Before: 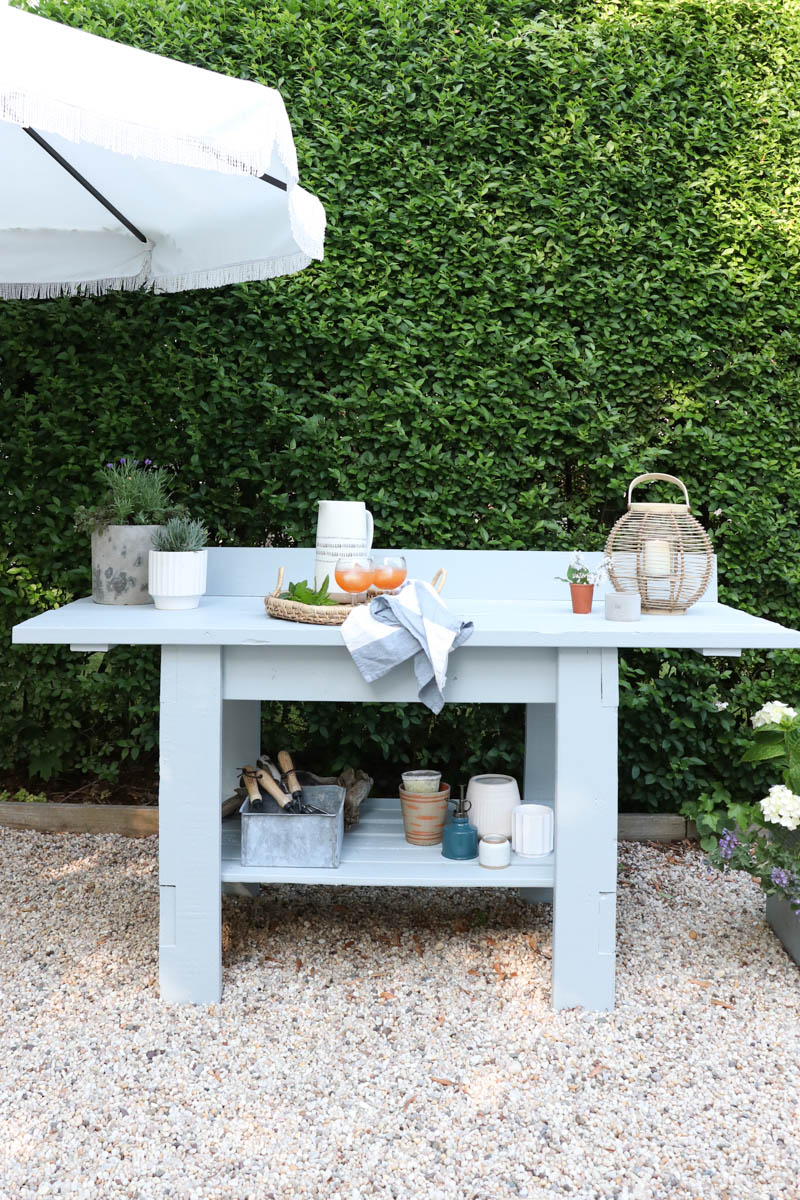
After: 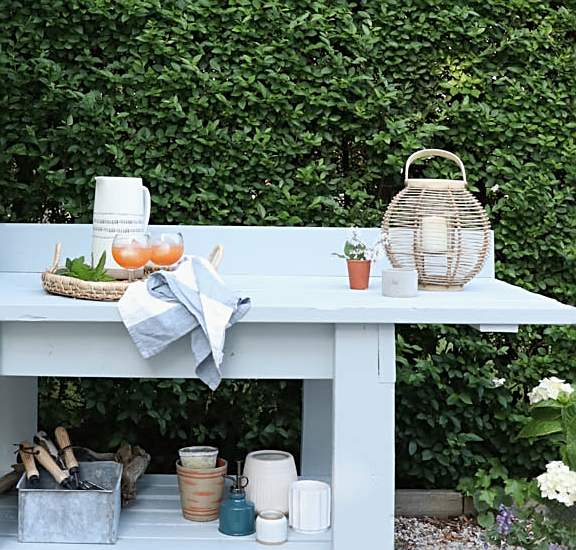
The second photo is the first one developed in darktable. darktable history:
exposure: exposure -0.072 EV, compensate highlight preservation false
crop and rotate: left 27.938%, top 27.046%, bottom 27.046%
sharpen: on, module defaults
color zones: curves: ch0 [(0.25, 0.5) (0.428, 0.473) (0.75, 0.5)]; ch1 [(0.243, 0.479) (0.398, 0.452) (0.75, 0.5)]
